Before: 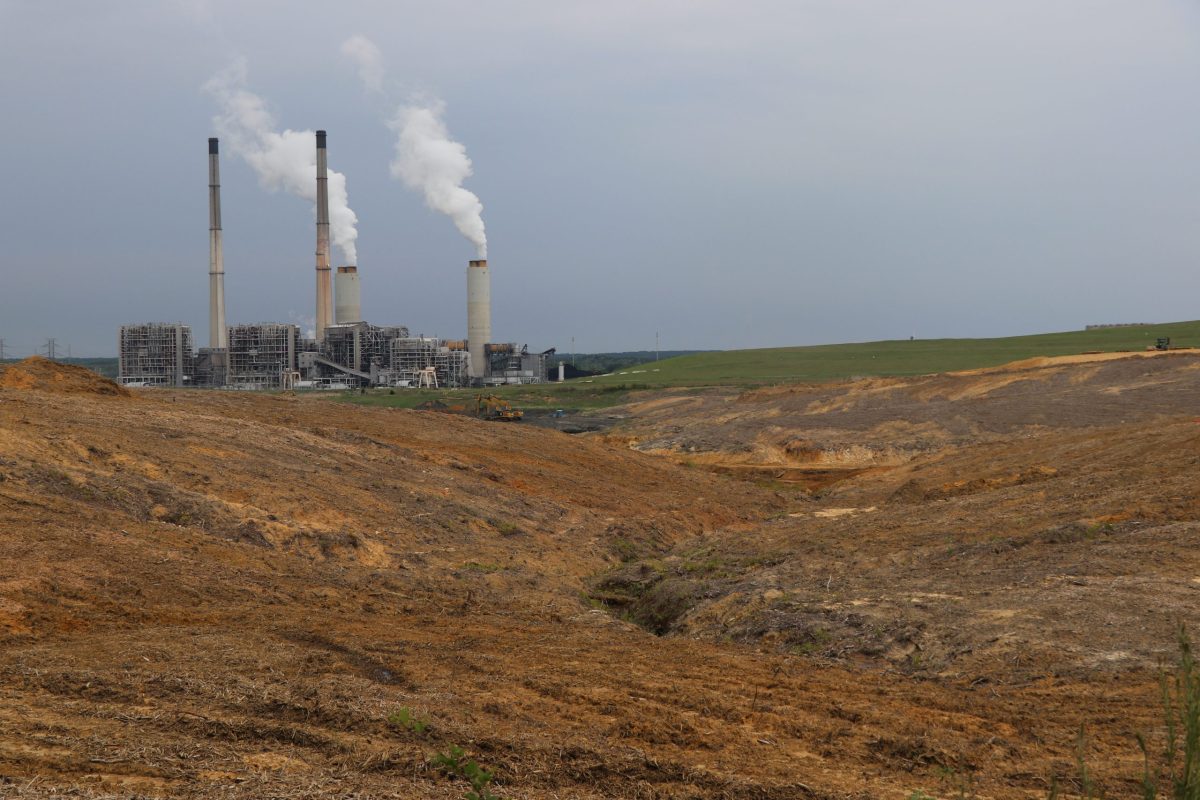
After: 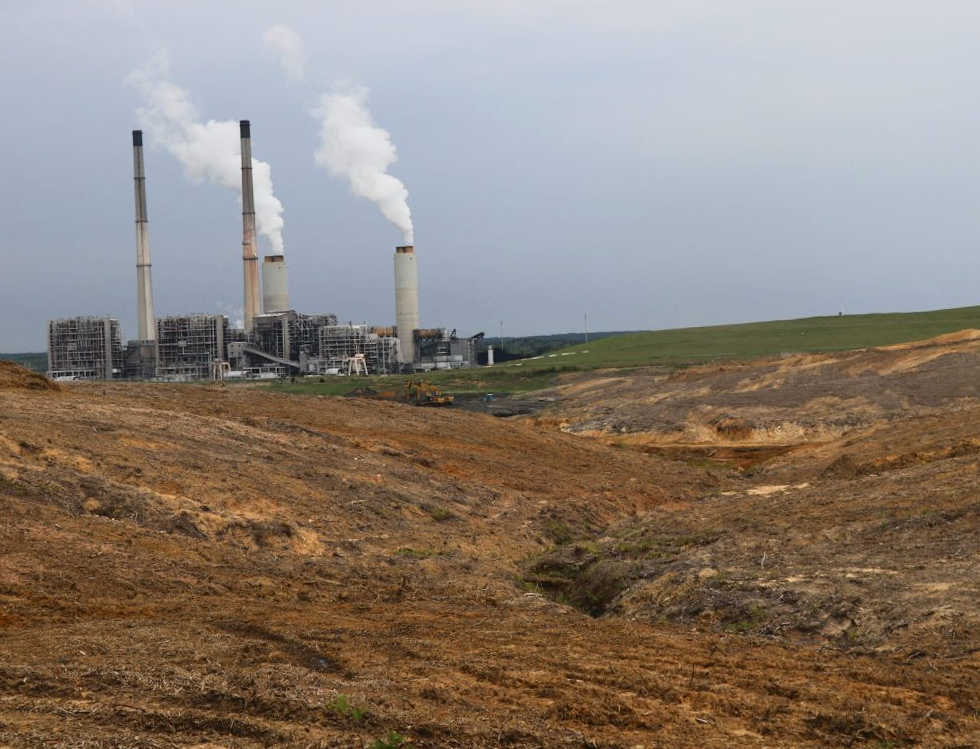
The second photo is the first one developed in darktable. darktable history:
tone curve: curves: ch0 [(0, 0.032) (0.181, 0.156) (0.751, 0.829) (1, 1)], color space Lab, independent channels, preserve colors none
crop and rotate: angle 1.37°, left 4.271%, top 0.476%, right 11.11%, bottom 2.453%
